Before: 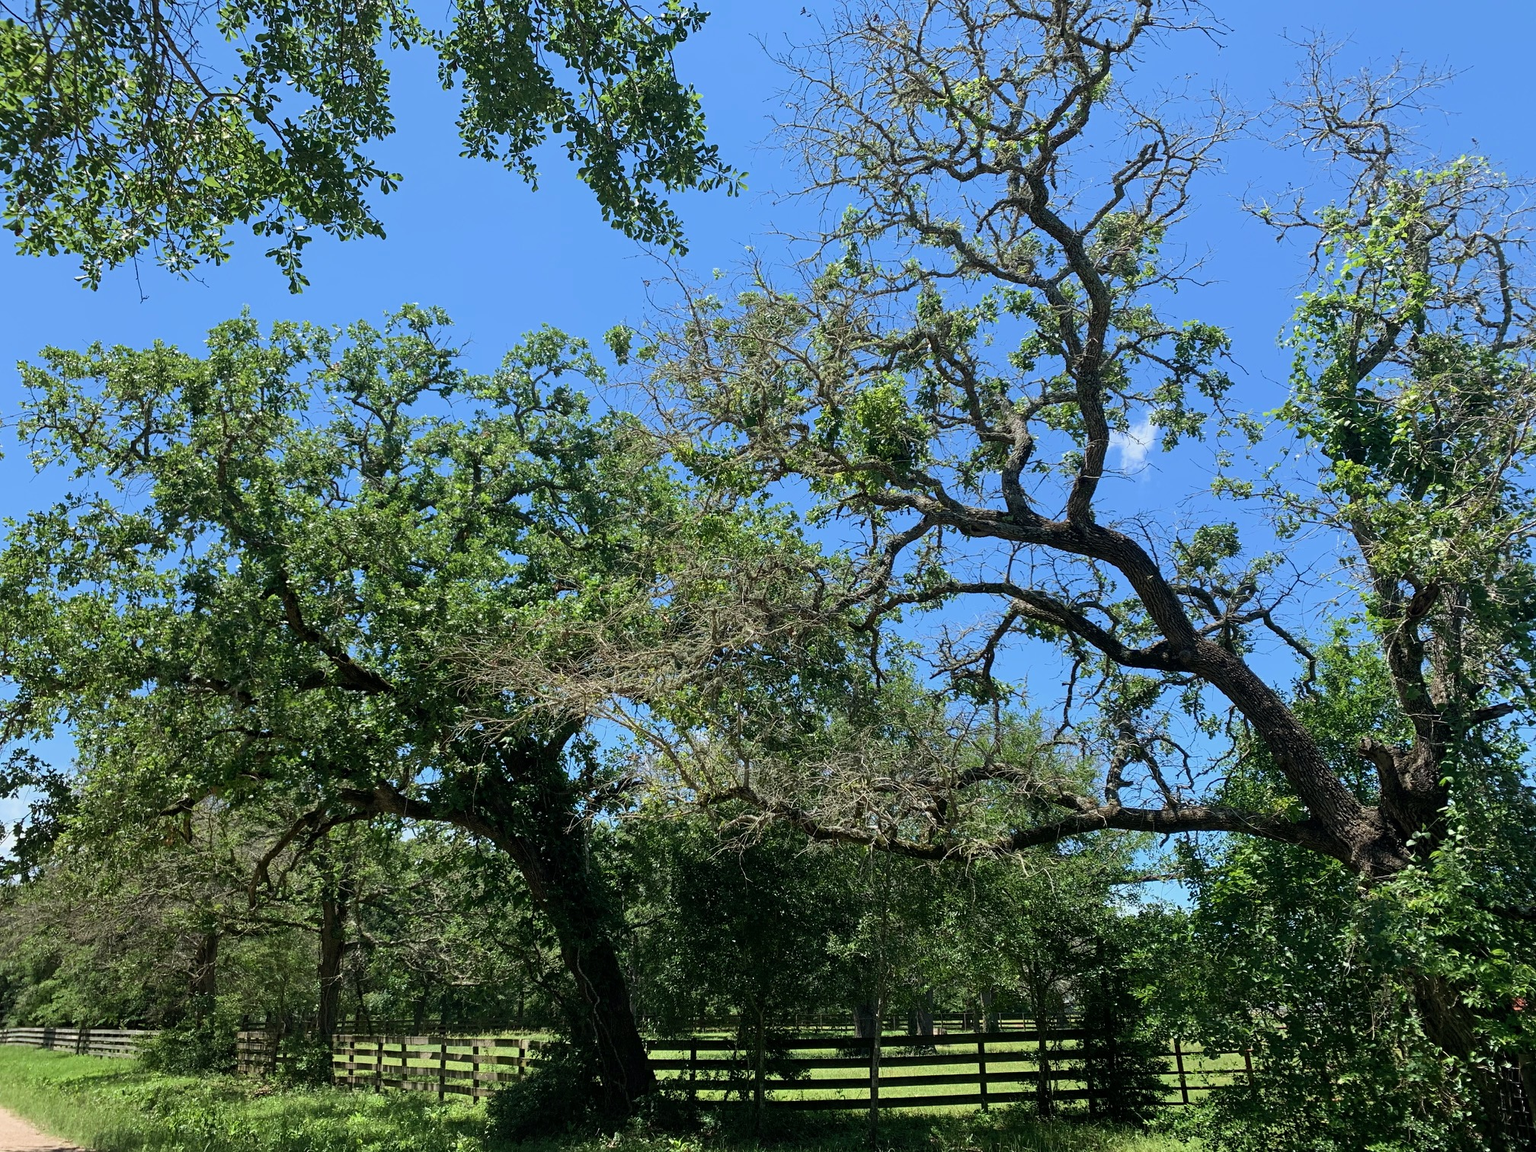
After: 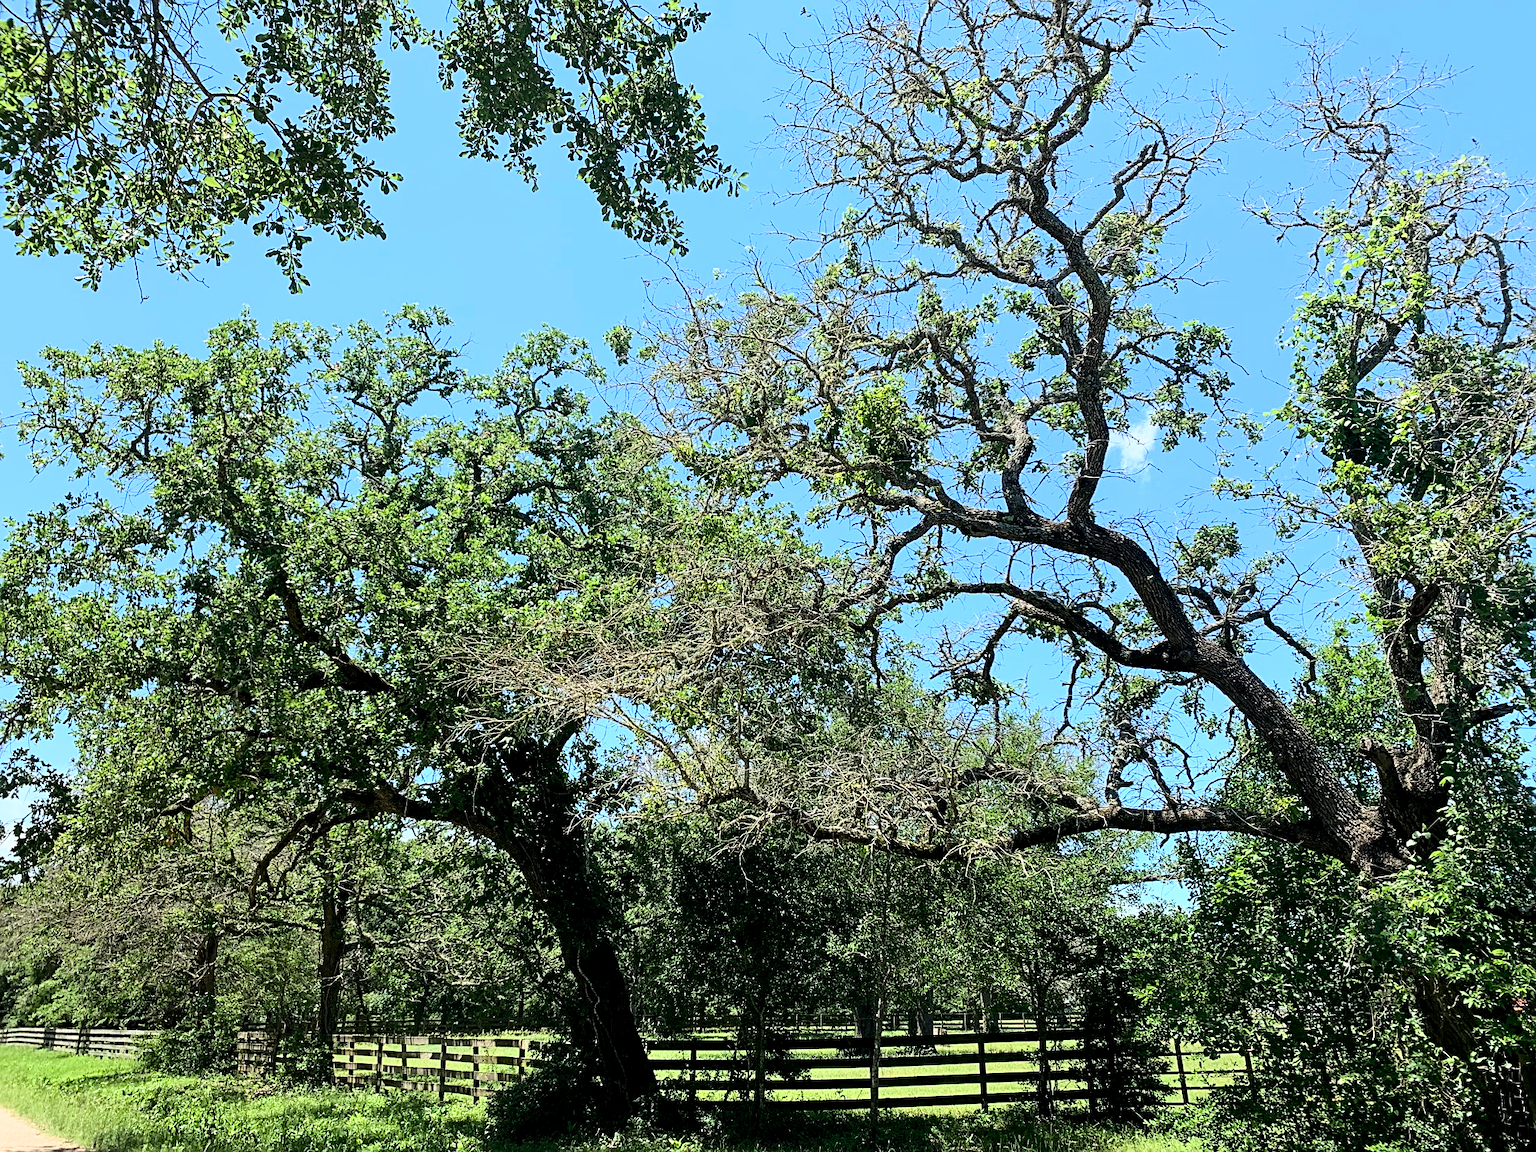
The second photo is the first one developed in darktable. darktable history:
base curve: curves: ch0 [(0, 0) (0.028, 0.03) (0.121, 0.232) (0.46, 0.748) (0.859, 0.968) (1, 1)]
sharpen: amount 0.575
